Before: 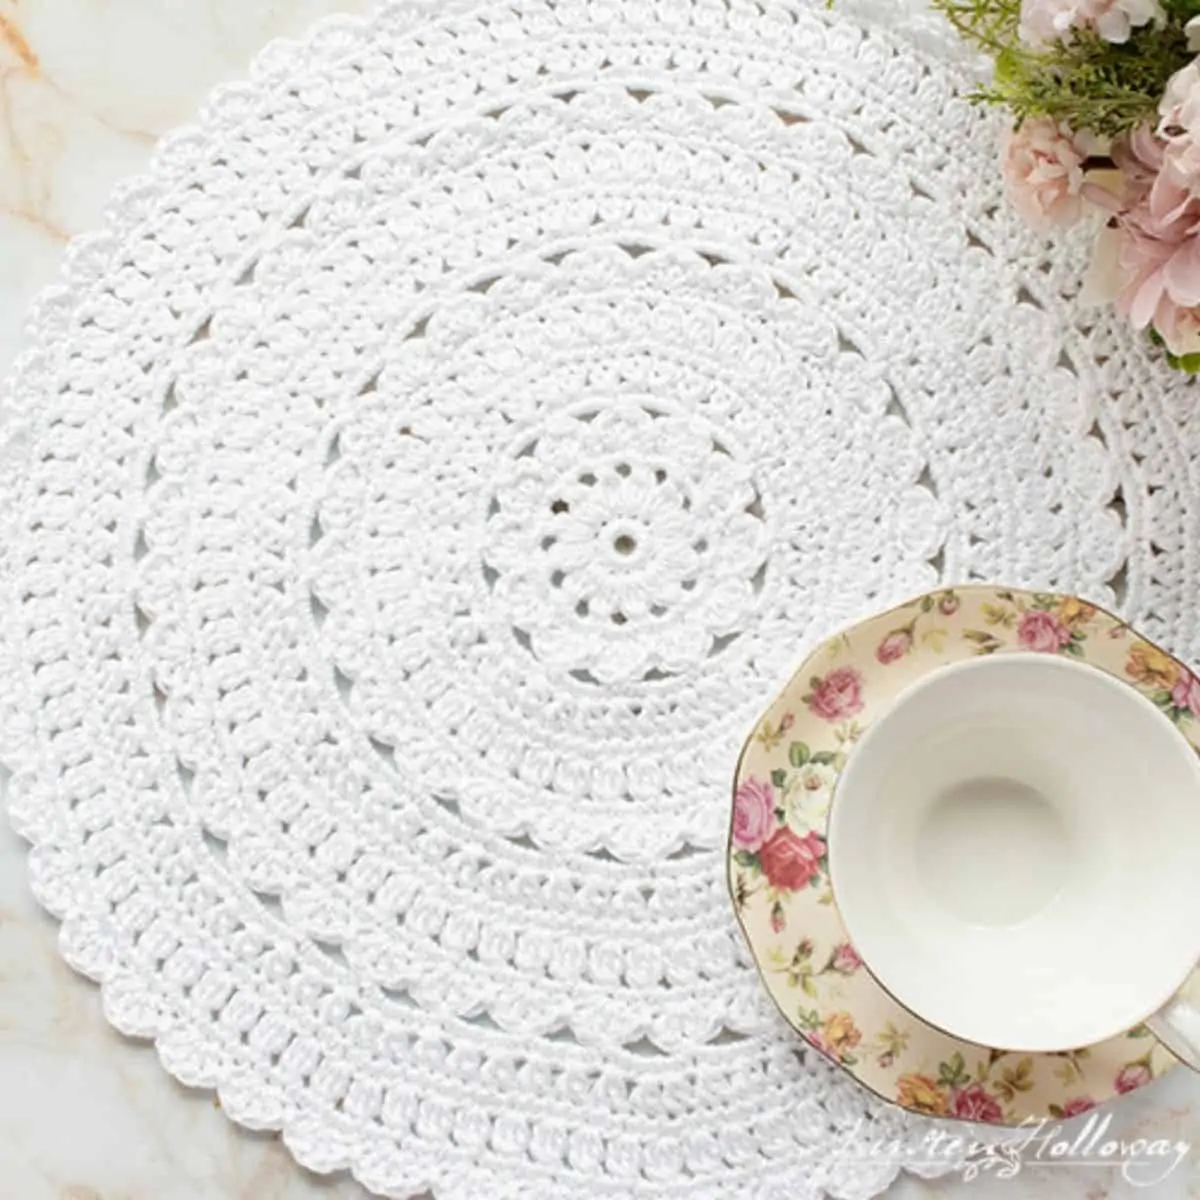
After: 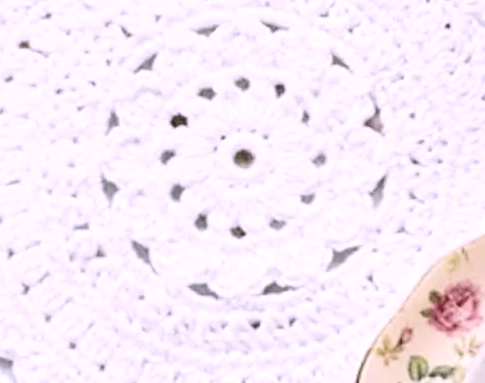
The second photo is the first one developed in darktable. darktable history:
crop: left 31.751%, top 32.172%, right 27.8%, bottom 35.83%
local contrast: detail 130%
contrast brightness saturation: contrast 0.28
white balance: red 1.066, blue 1.119
